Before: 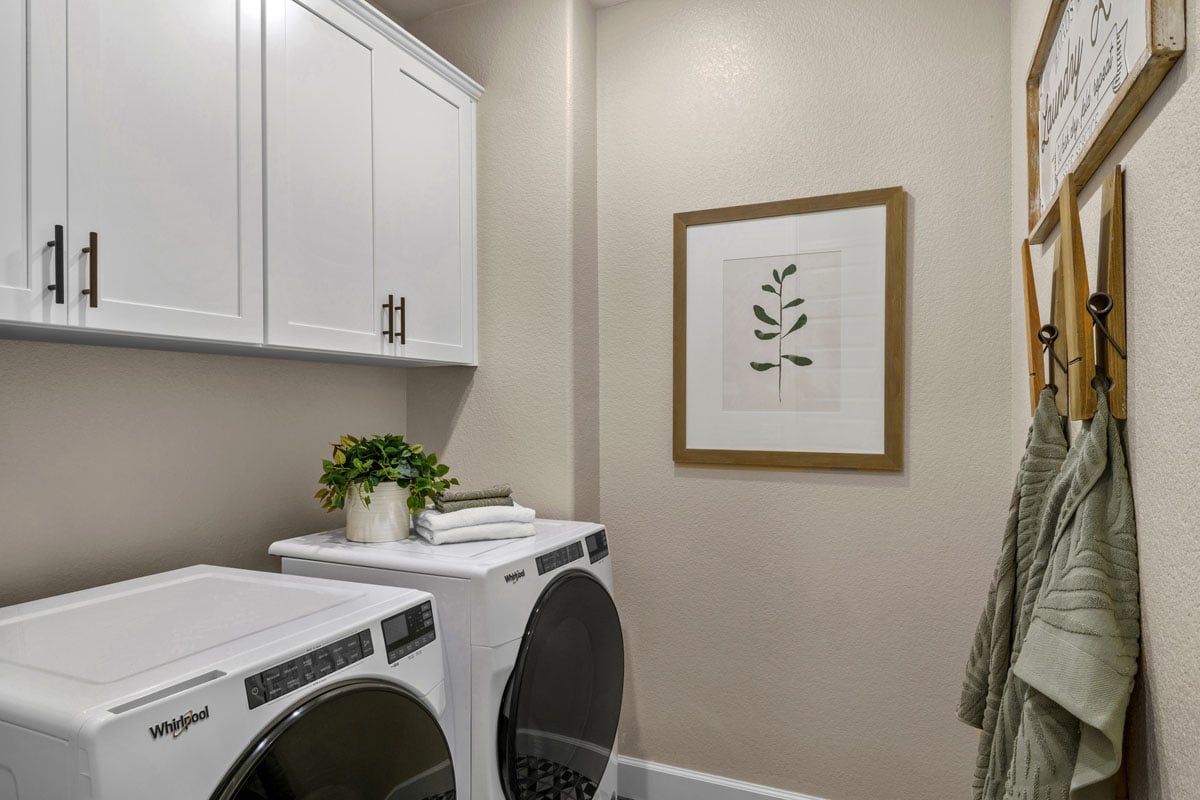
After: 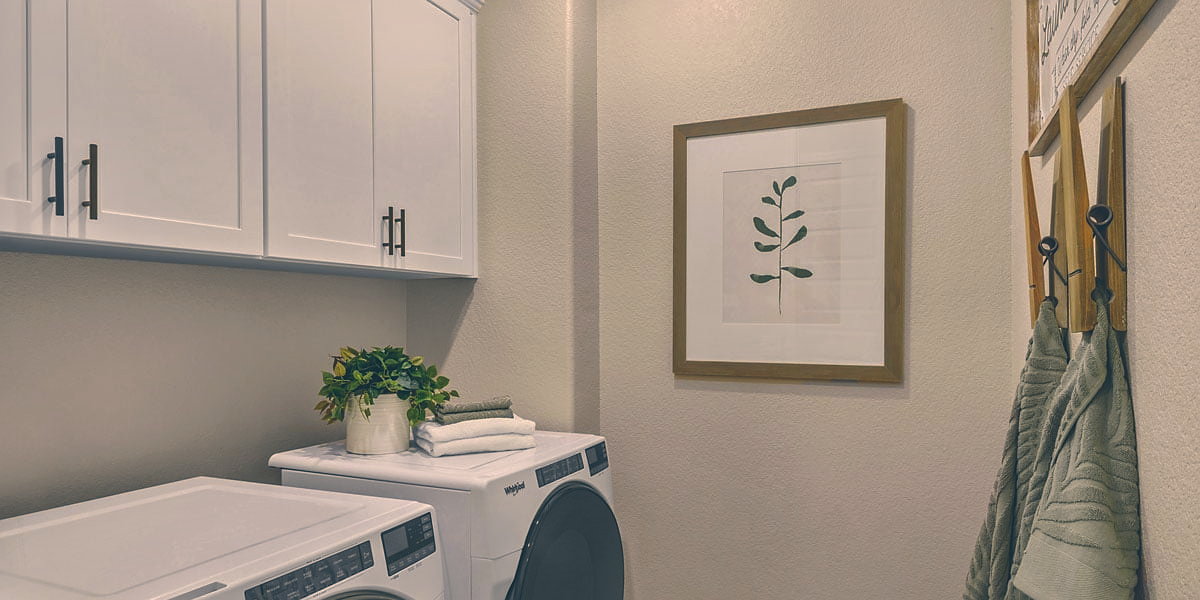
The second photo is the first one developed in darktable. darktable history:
shadows and highlights: on, module defaults
crop: top 11.038%, bottom 13.962%
exposure: black level correction -0.015, compensate highlight preservation false
color correction: highlights a* 10.32, highlights b* 14.66, shadows a* -9.59, shadows b* -15.02
sharpen: radius 0.969, amount 0.604
